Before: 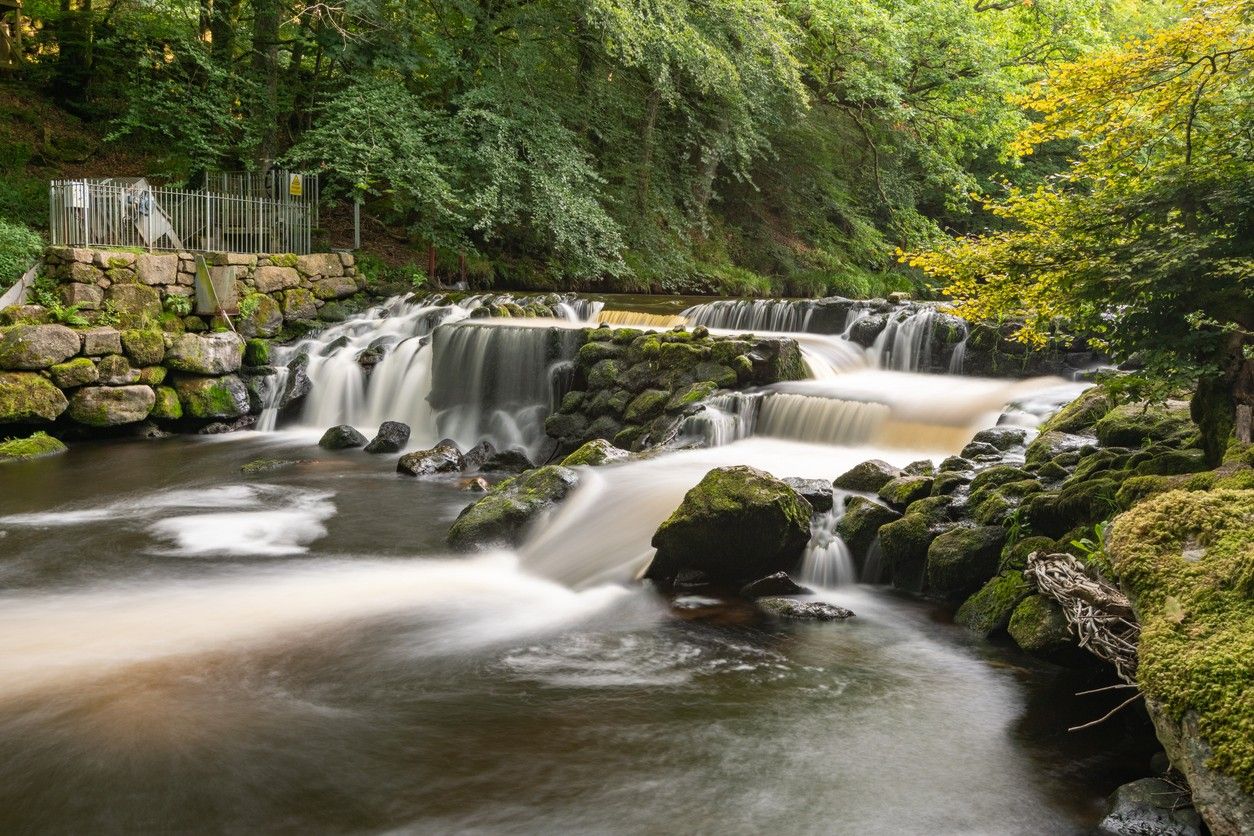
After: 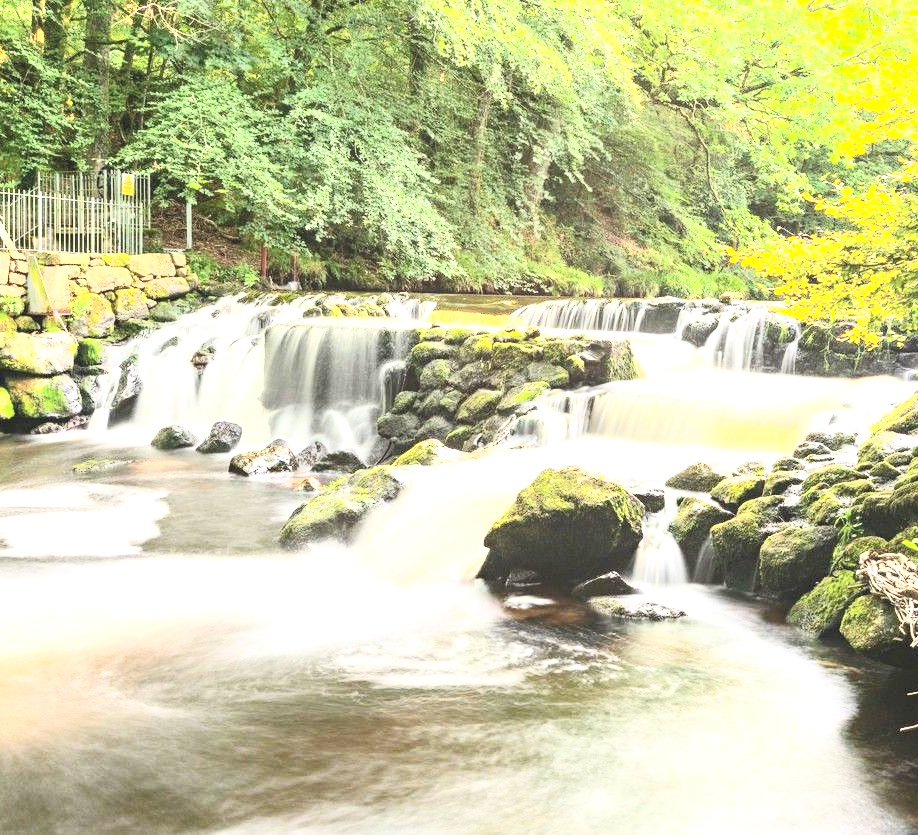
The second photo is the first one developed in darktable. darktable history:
contrast brightness saturation: contrast 0.39, brightness 0.53
crop: left 13.443%, right 13.31%
exposure: black level correction 0, exposure 1.675 EV, compensate exposure bias true, compensate highlight preservation false
